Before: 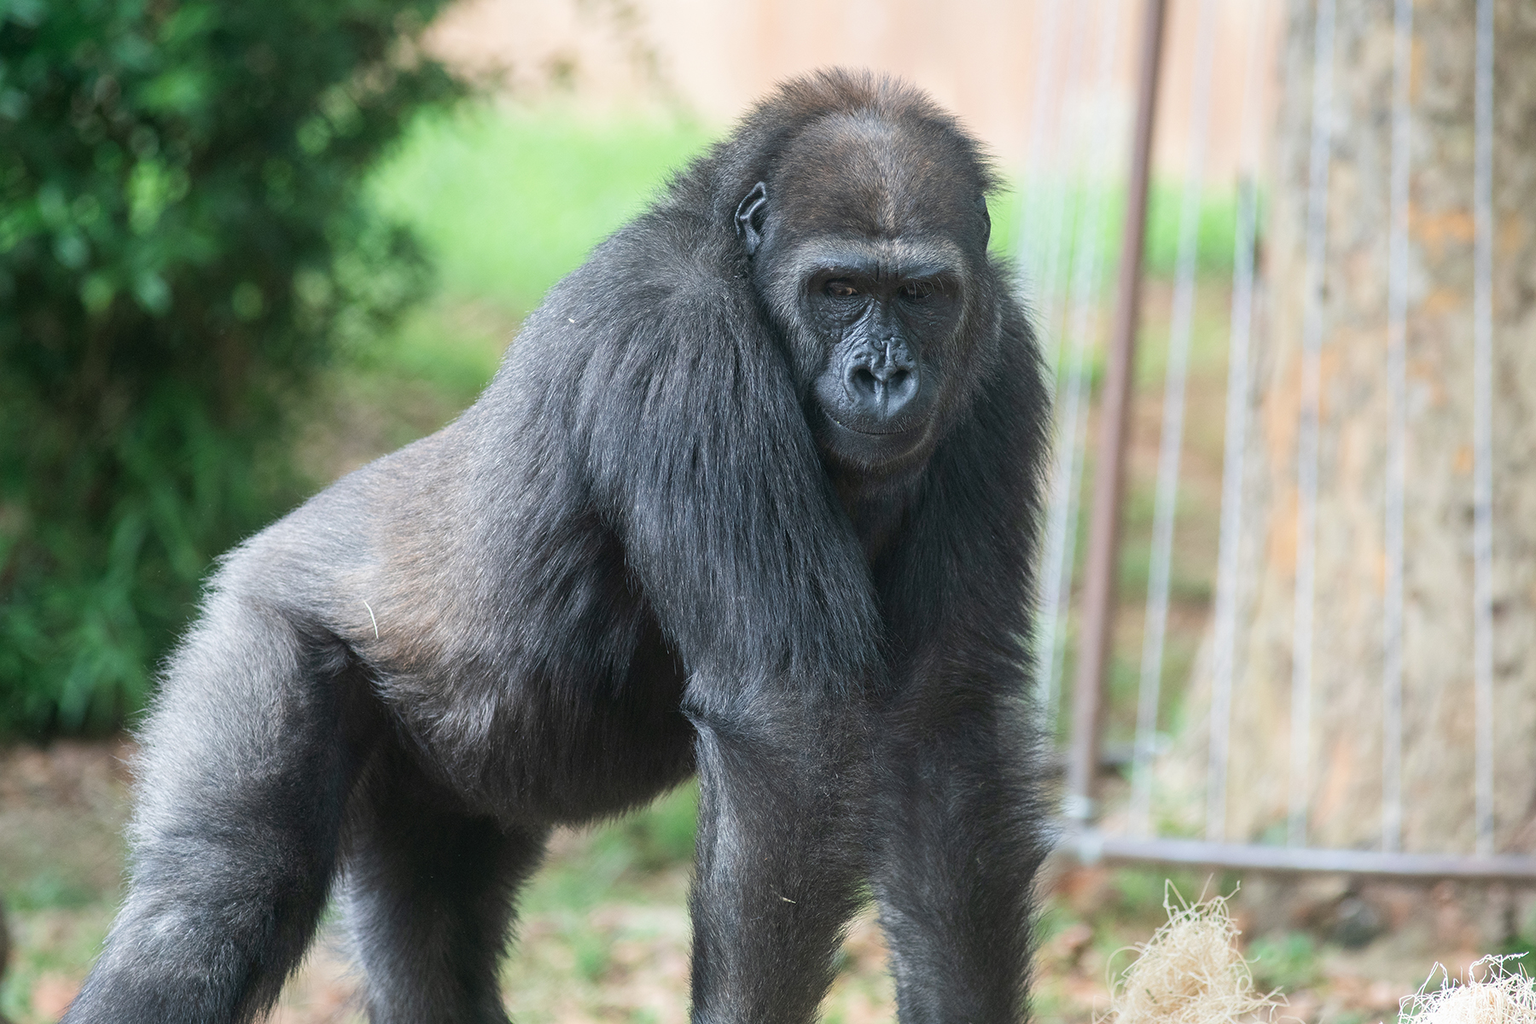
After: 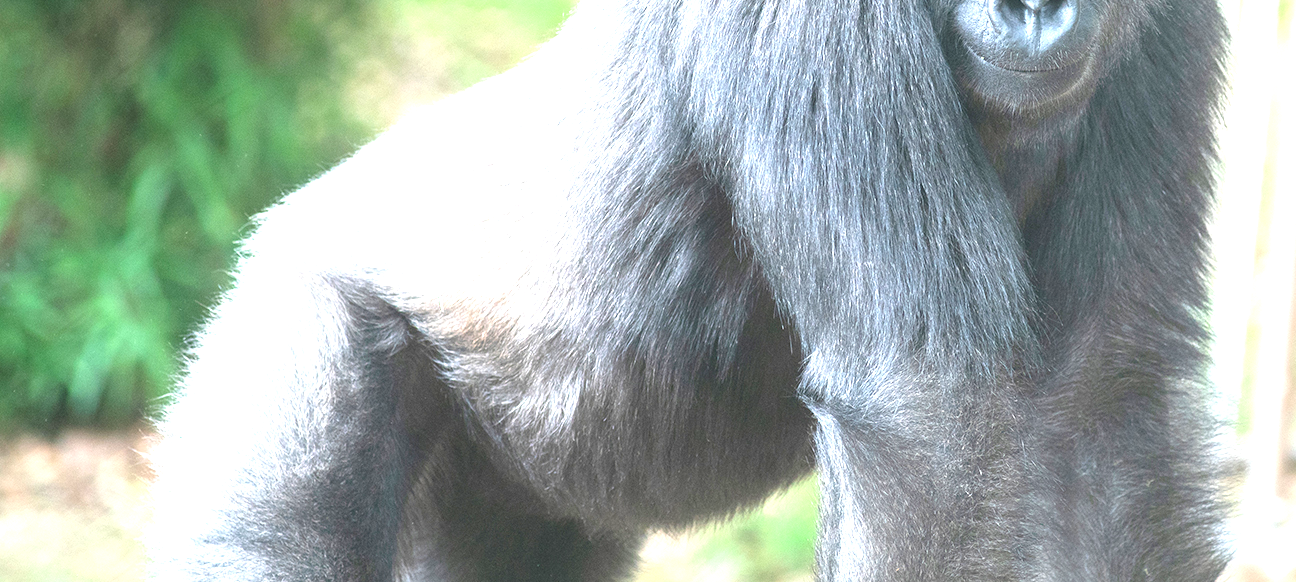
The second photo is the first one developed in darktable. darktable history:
contrast brightness saturation: contrast -0.15, brightness 0.05, saturation -0.12
vibrance: on, module defaults
crop: top 36.498%, right 27.964%, bottom 14.995%
exposure: exposure 2.25 EV, compensate highlight preservation false
